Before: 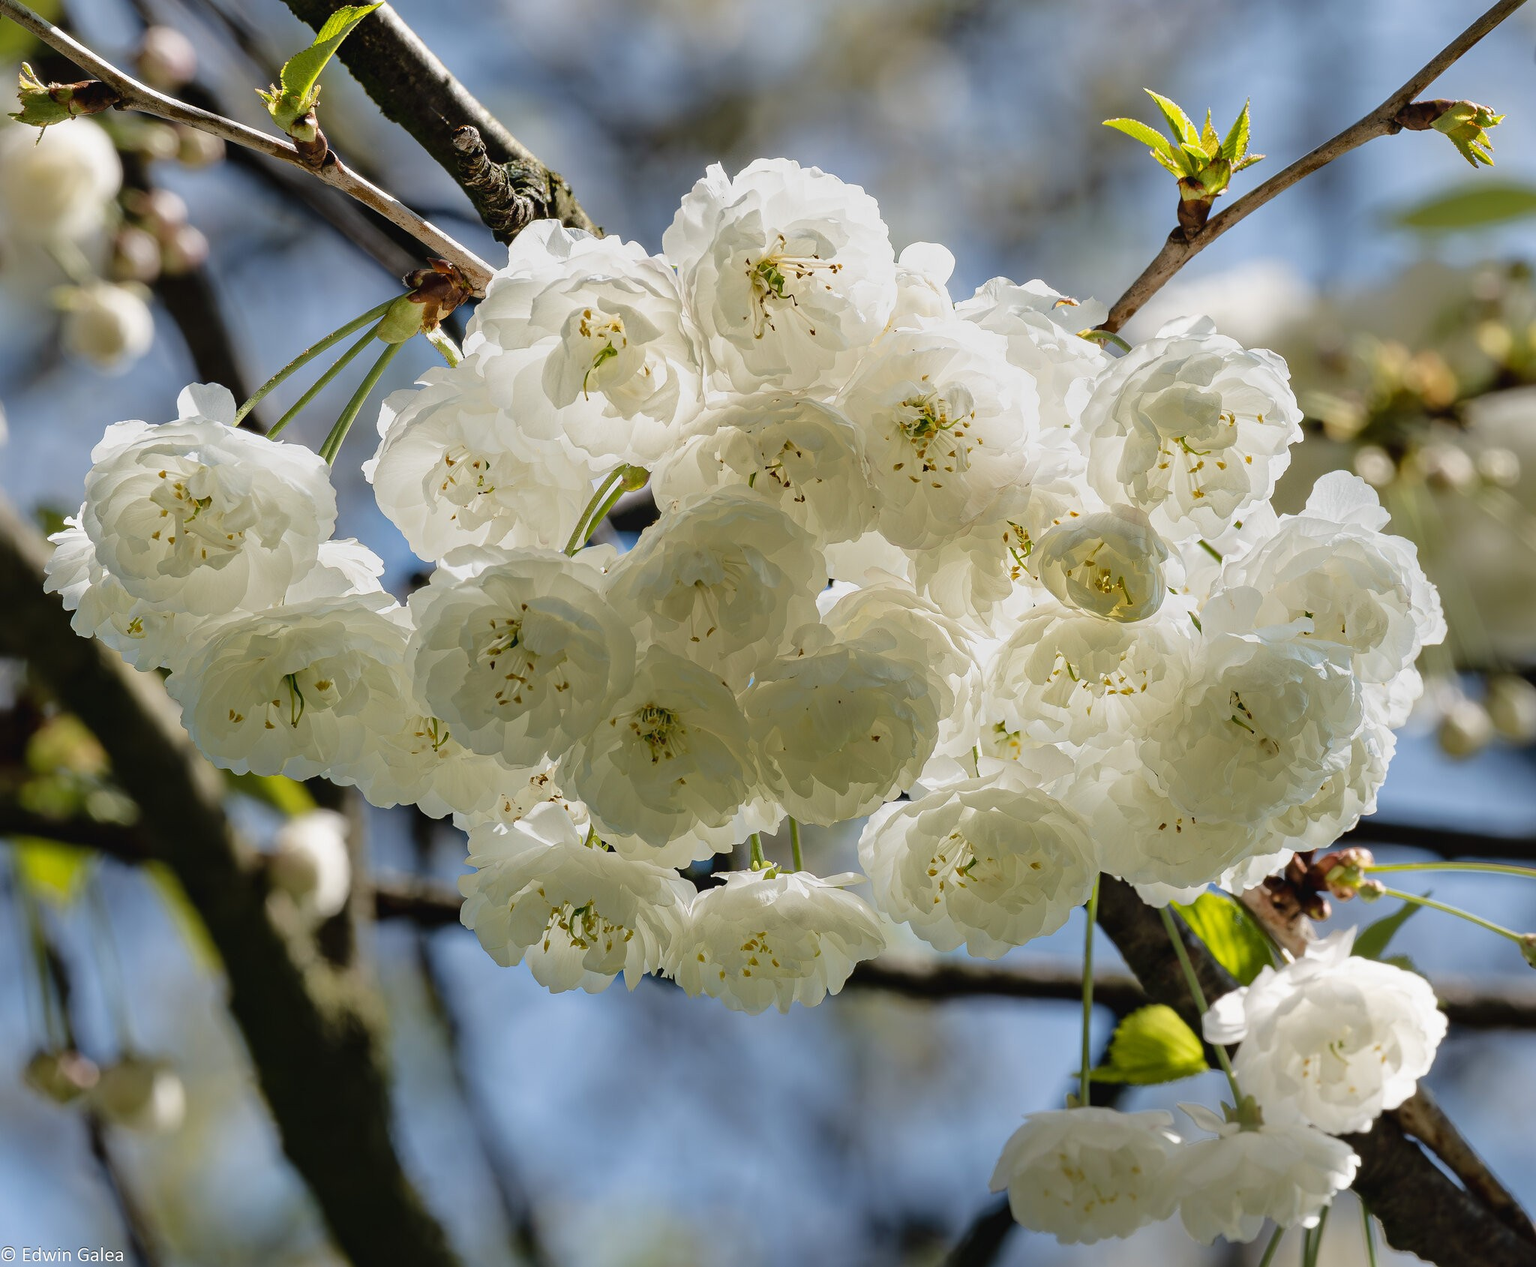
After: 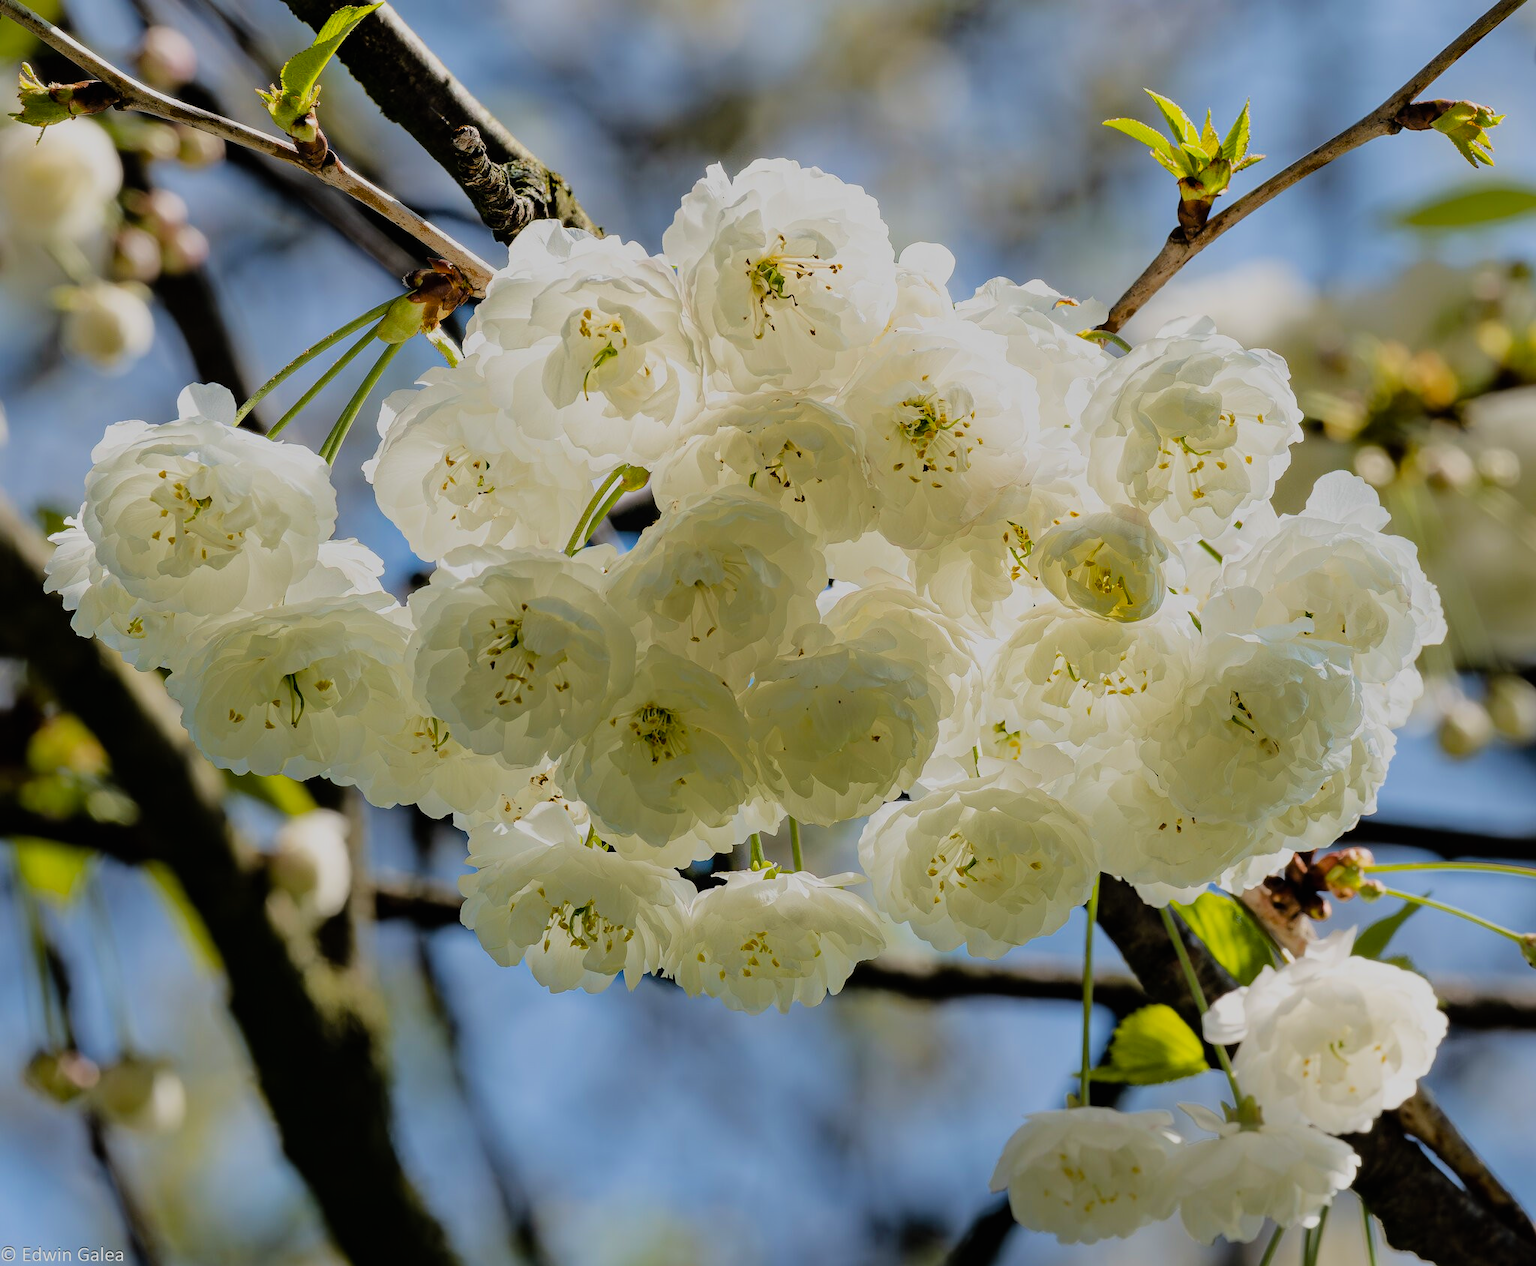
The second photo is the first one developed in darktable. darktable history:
filmic rgb: black relative exposure -7.65 EV, white relative exposure 4.56 EV, hardness 3.61, color science v6 (2022)
color balance rgb: perceptual saturation grading › global saturation 20%, global vibrance 20%
